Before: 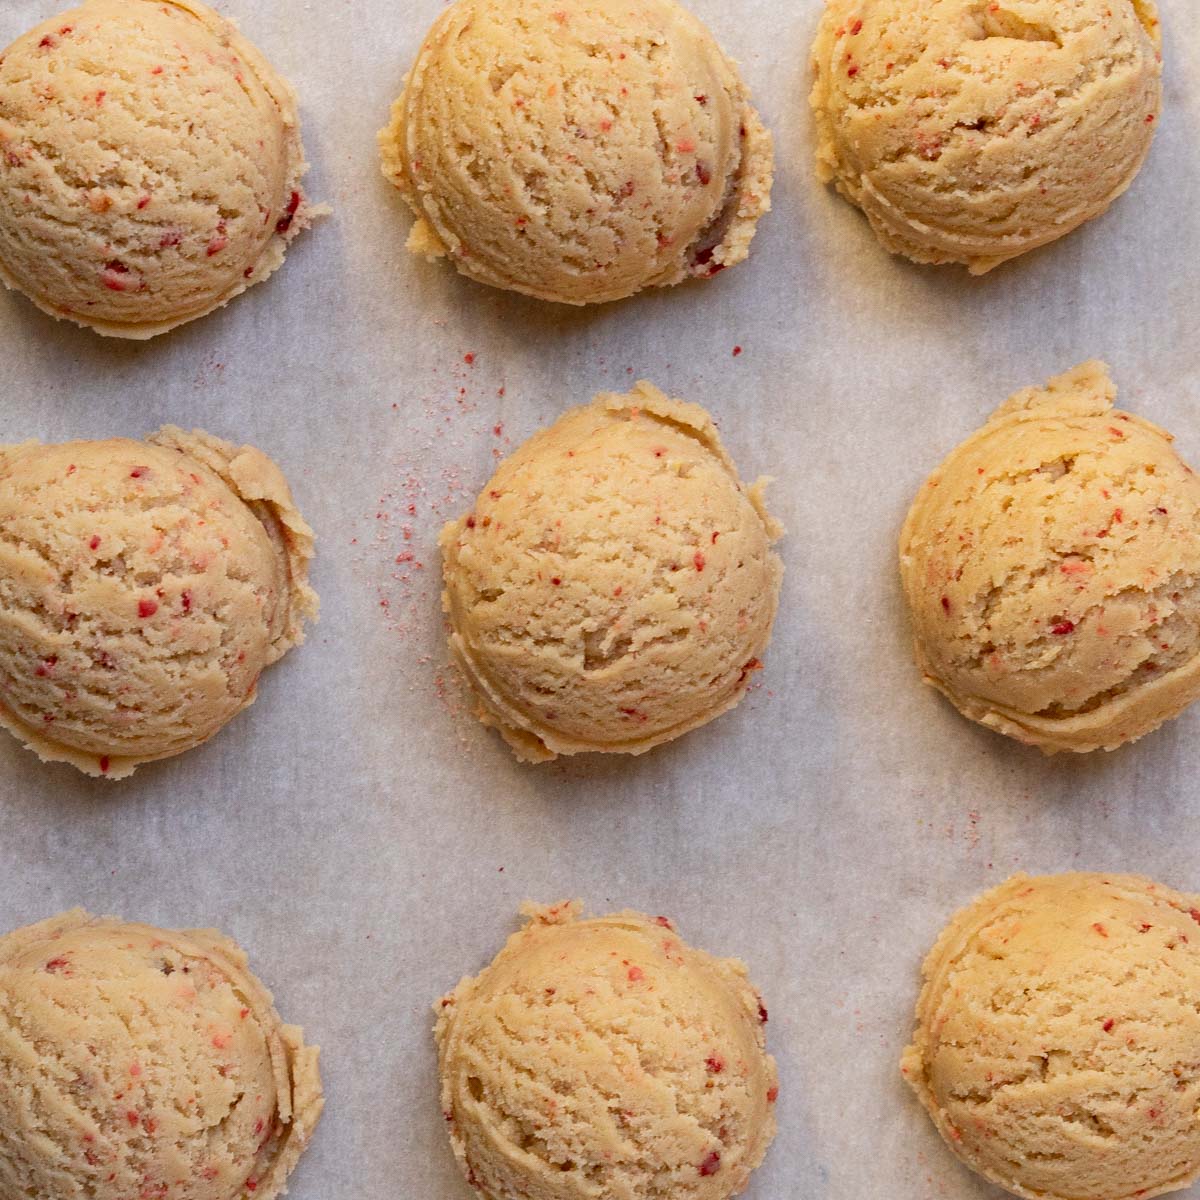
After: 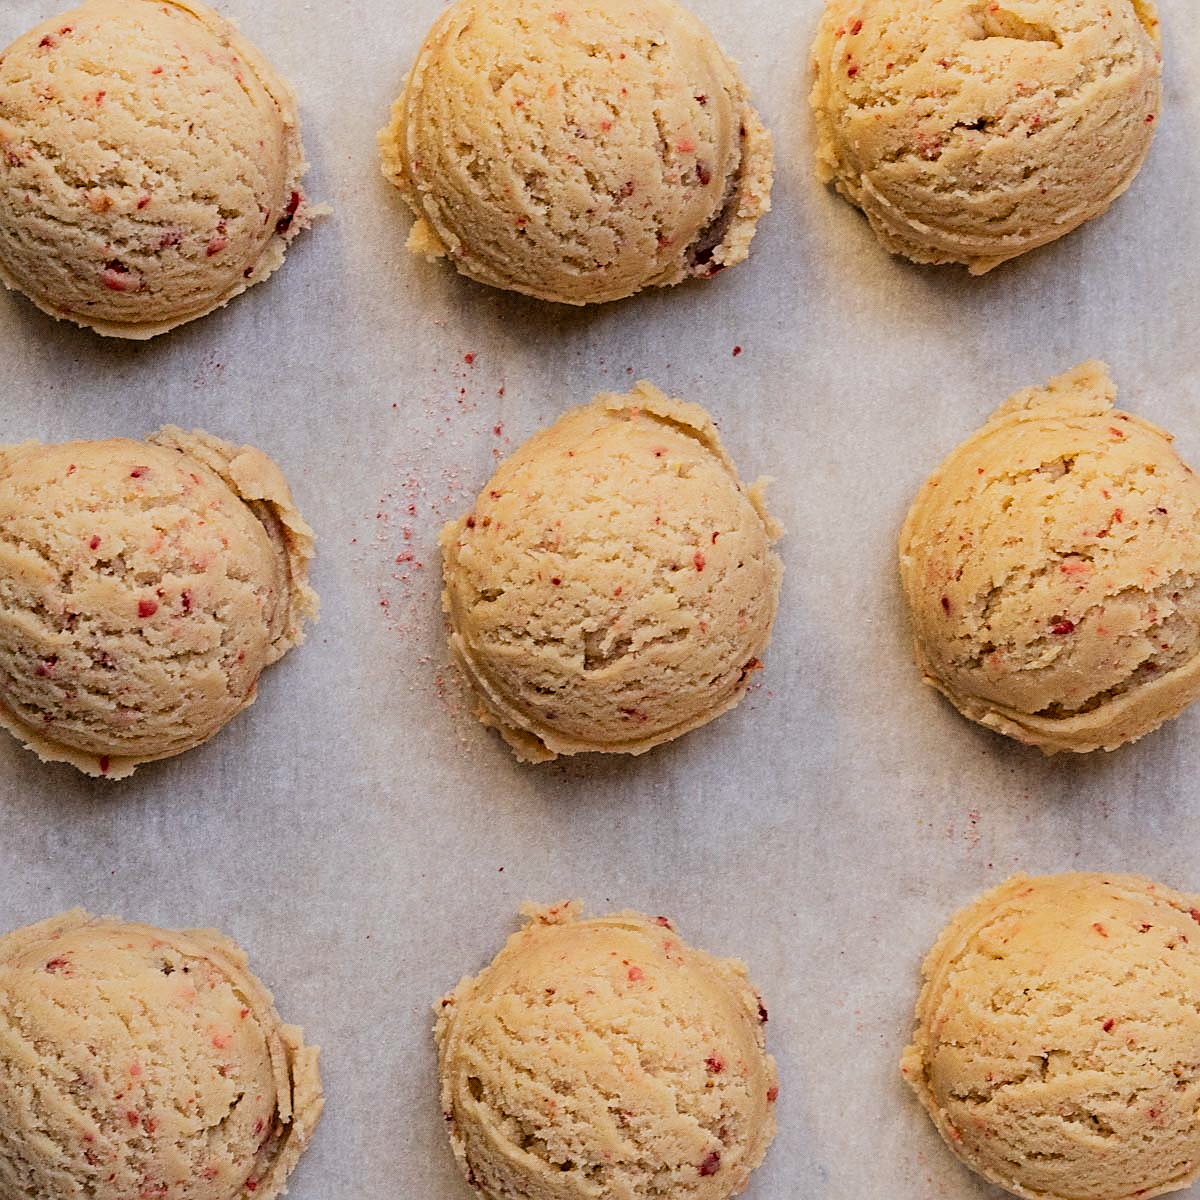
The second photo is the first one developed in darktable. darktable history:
filmic rgb: black relative exposure -5.02 EV, white relative exposure 3.51 EV, hardness 3.18, contrast 1.187, highlights saturation mix -49.09%, iterations of high-quality reconstruction 0
sharpen: on, module defaults
